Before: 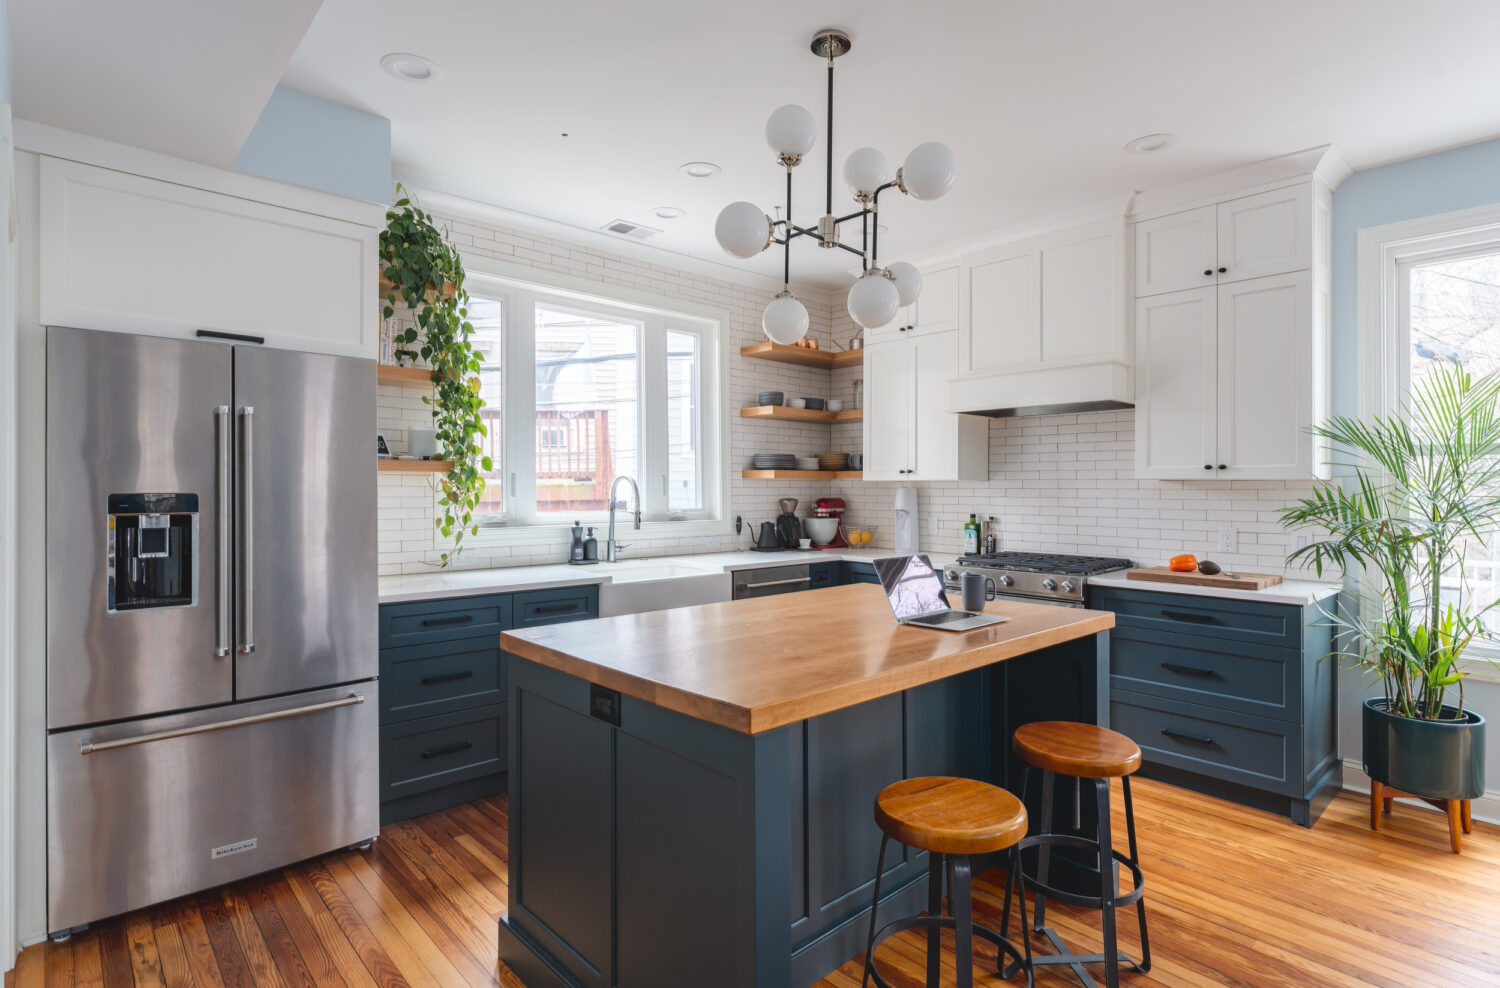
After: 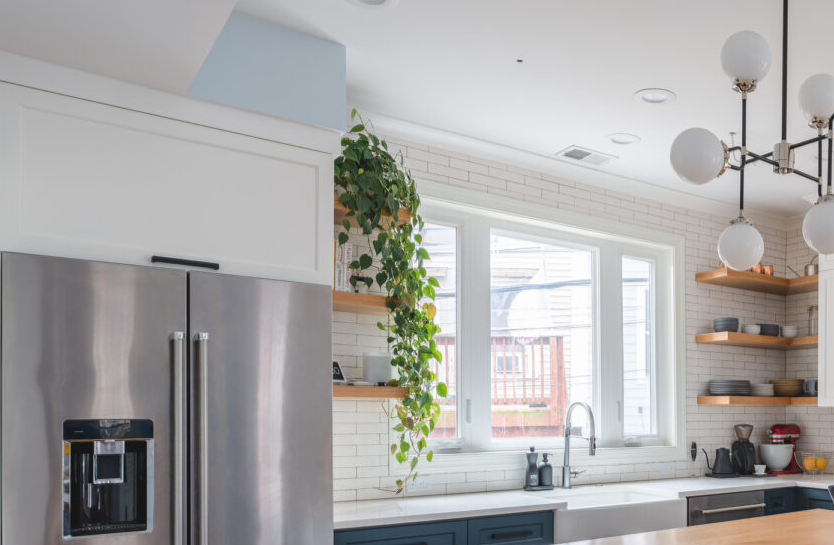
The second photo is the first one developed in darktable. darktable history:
crop and rotate: left 3.024%, top 7.523%, right 41.349%, bottom 37.279%
